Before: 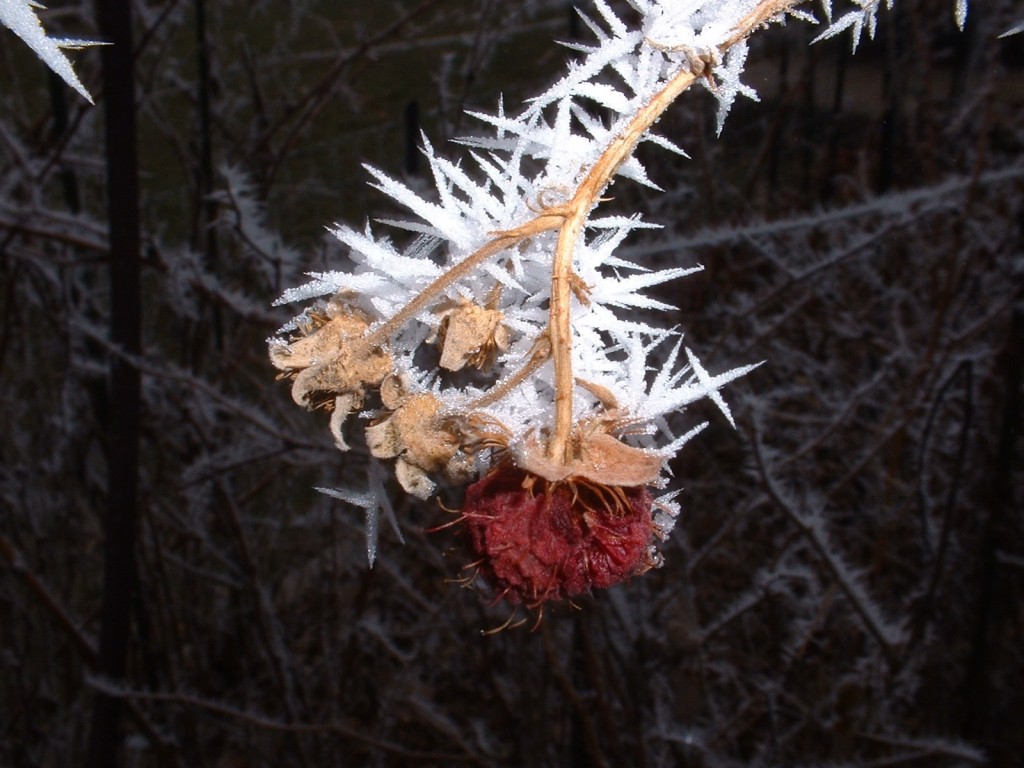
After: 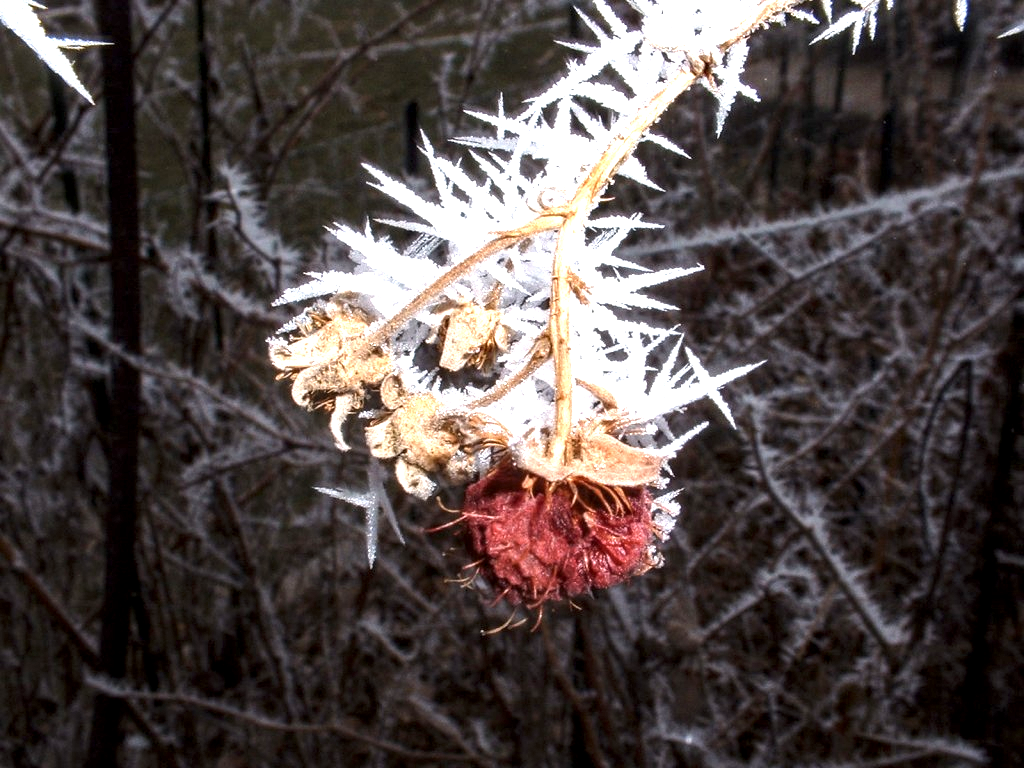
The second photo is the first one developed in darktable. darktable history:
exposure: black level correction 0, exposure 1 EV, compensate exposure bias true, compensate highlight preservation false
local contrast: highlights 65%, shadows 54%, detail 169%, midtone range 0.514
